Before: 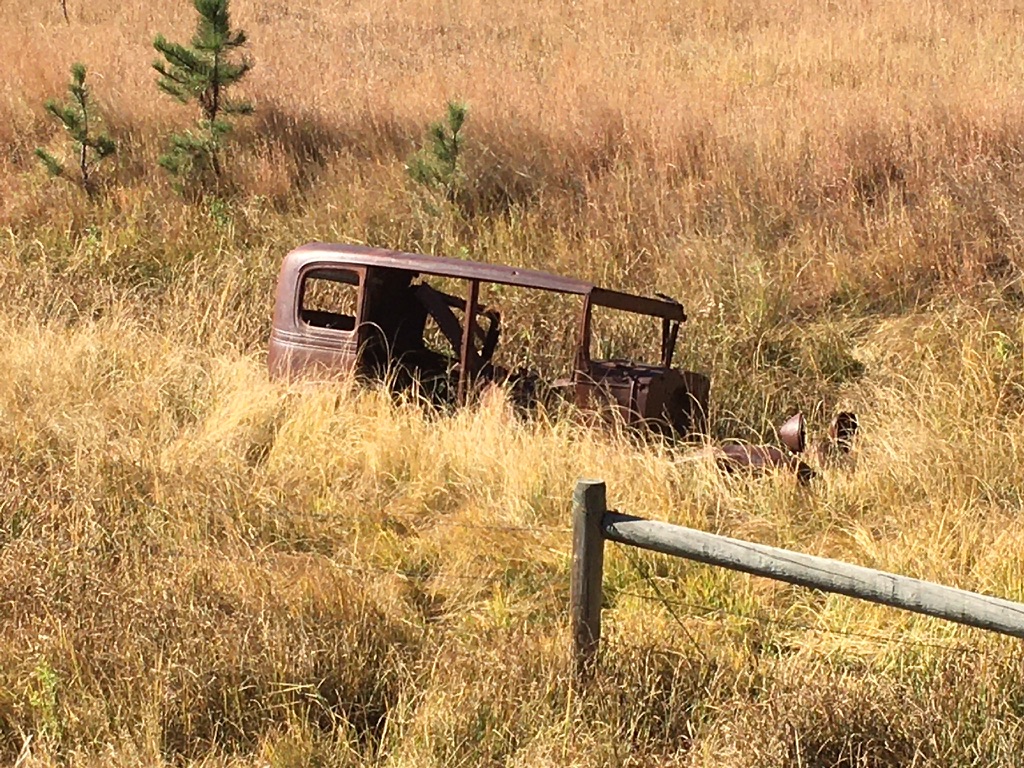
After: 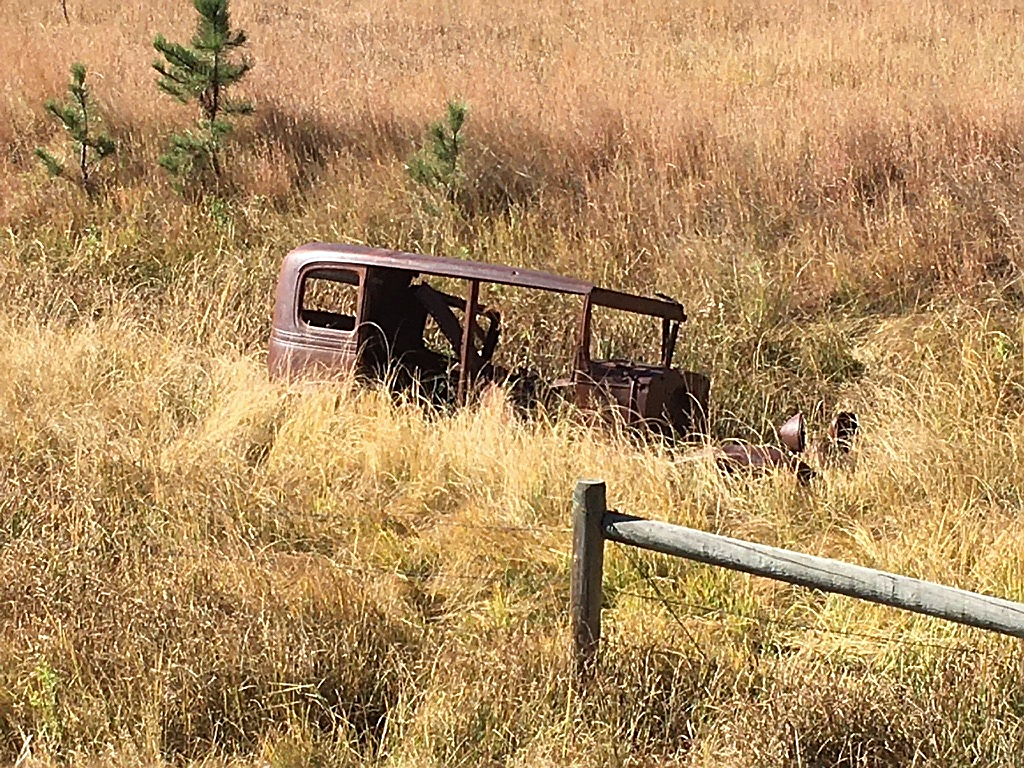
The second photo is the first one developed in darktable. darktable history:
color calibration: x 0.356, y 0.369, temperature 4716.41 K
sharpen: on, module defaults
